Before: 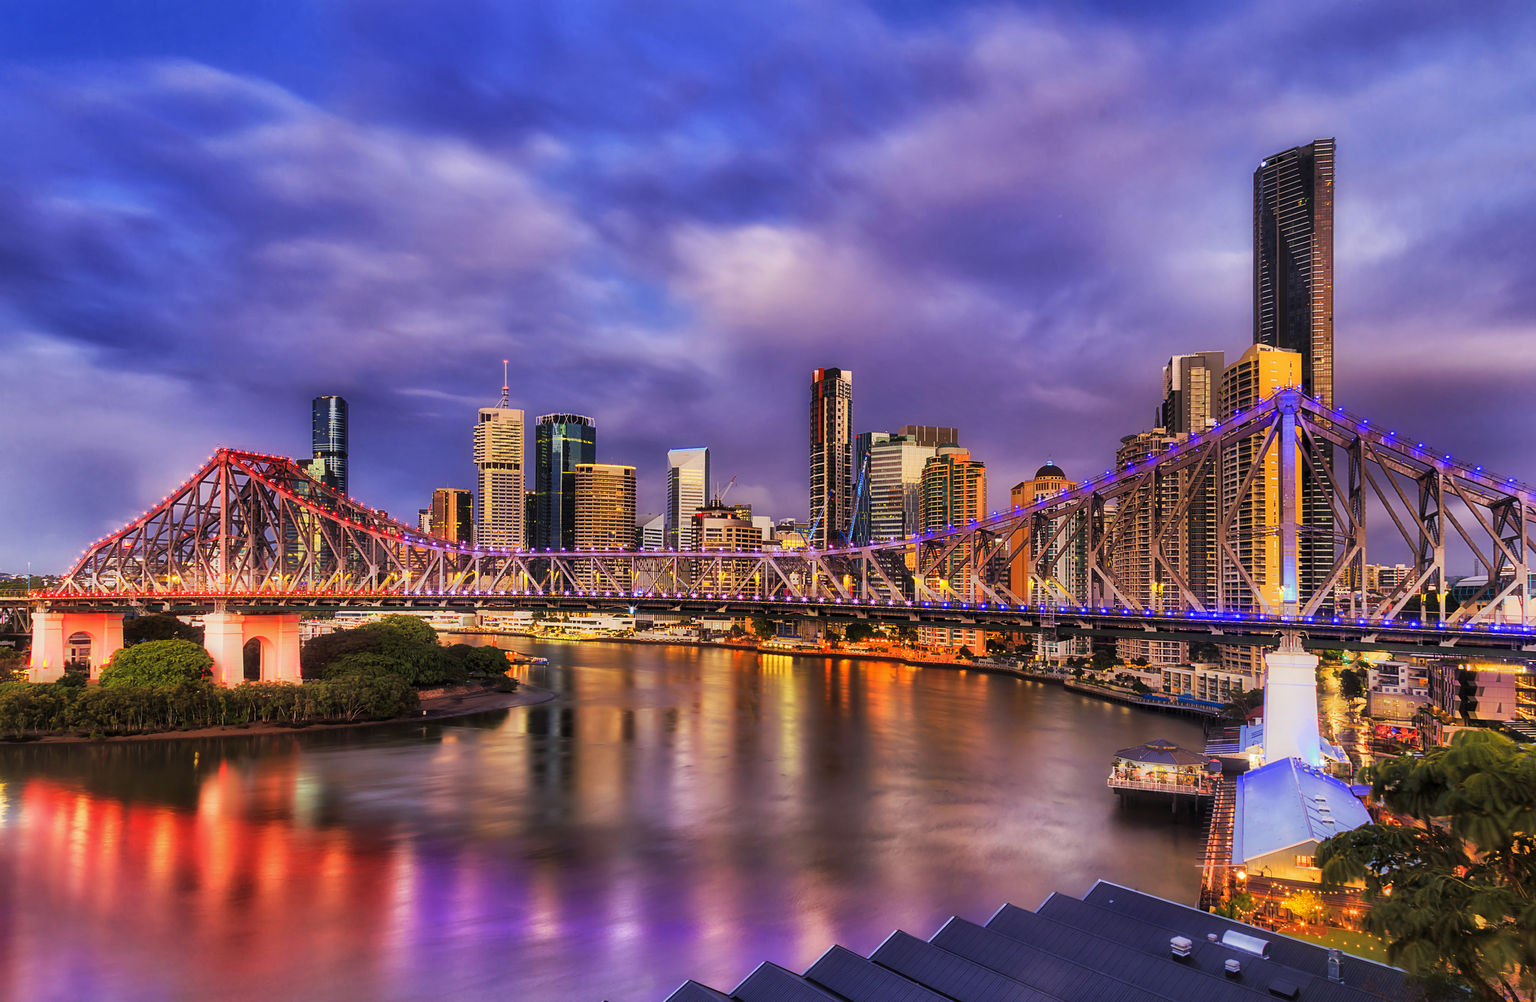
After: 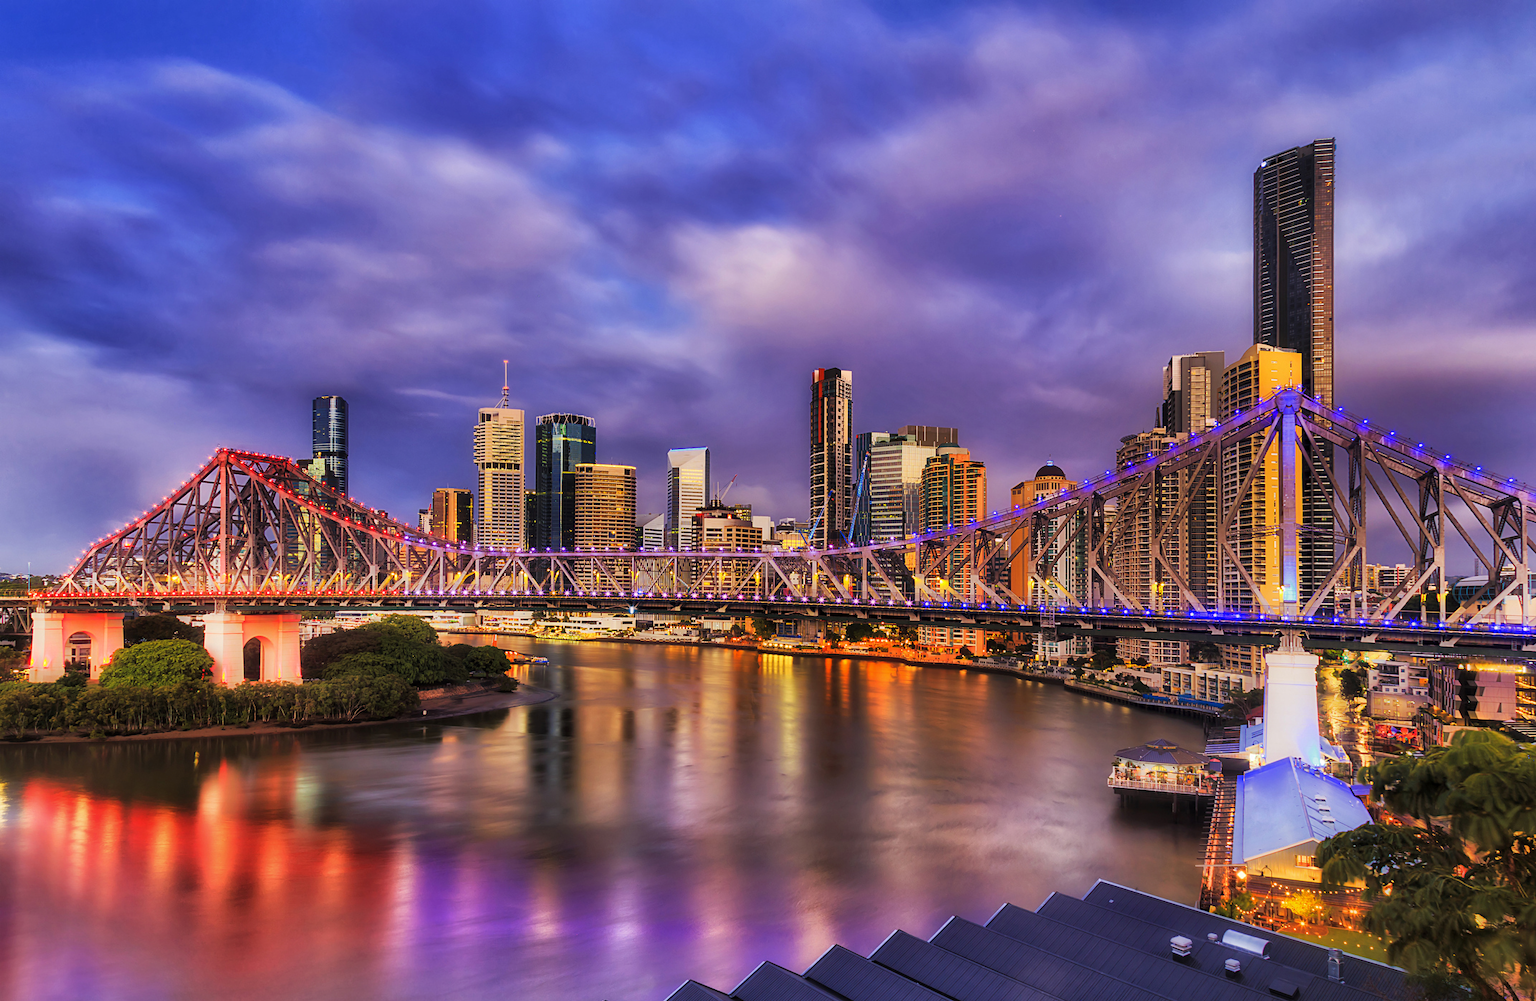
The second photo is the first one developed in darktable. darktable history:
exposure: exposure 0.02 EV, compensate highlight preservation false
haze removal: strength 0.02, distance 0.25, compatibility mode true, adaptive false
